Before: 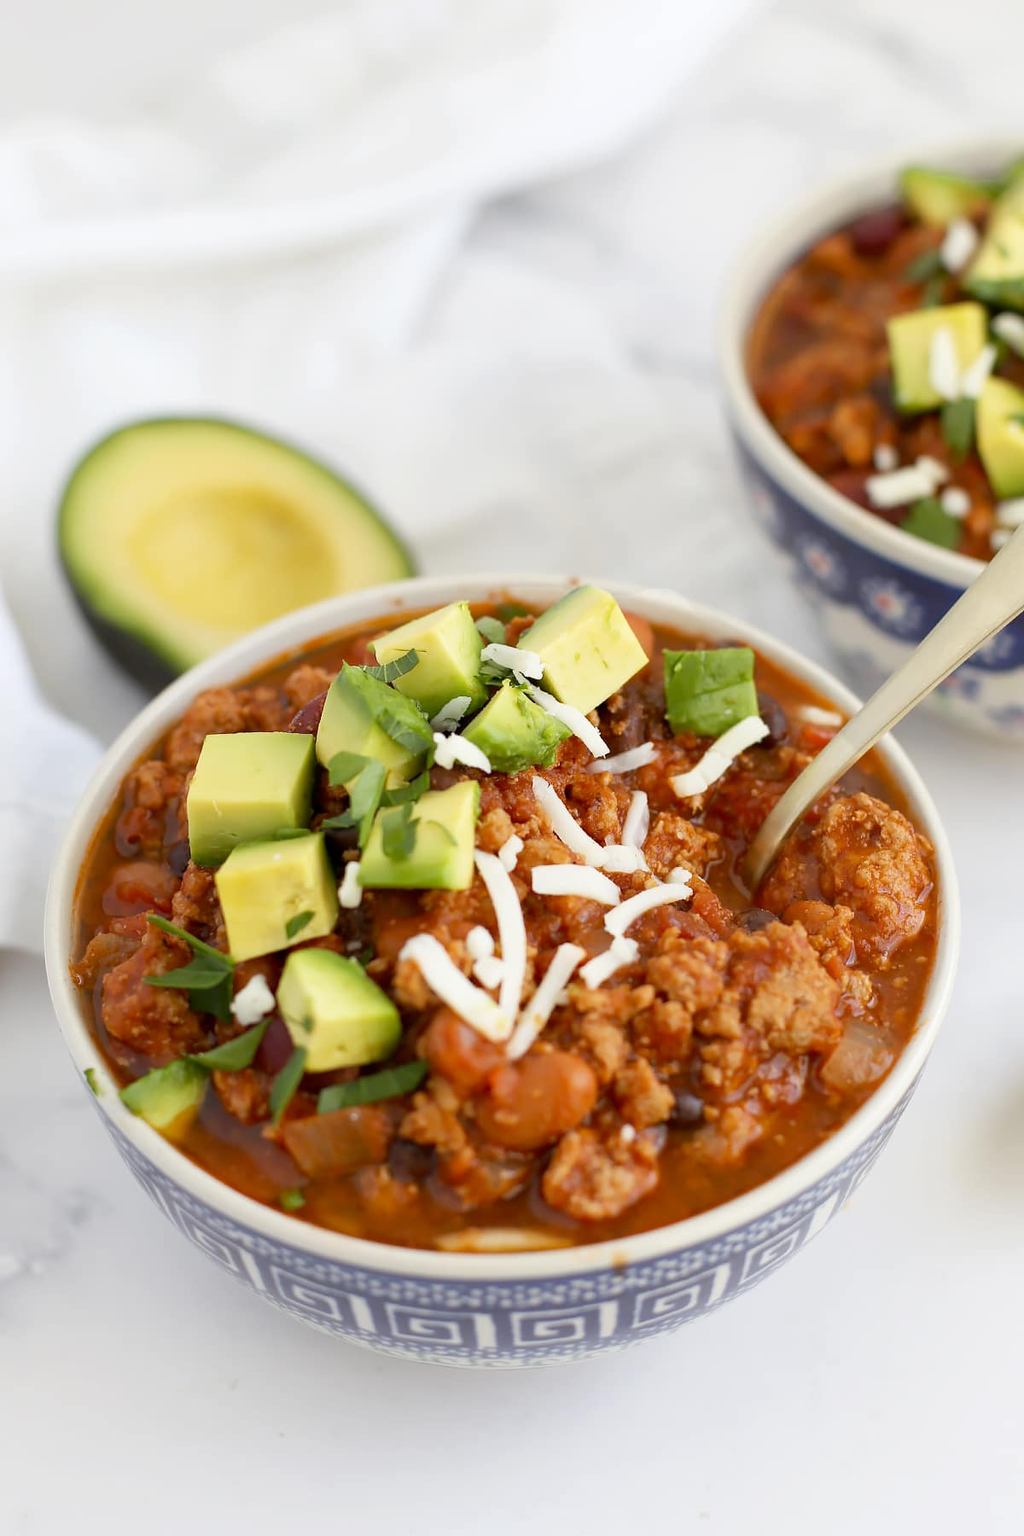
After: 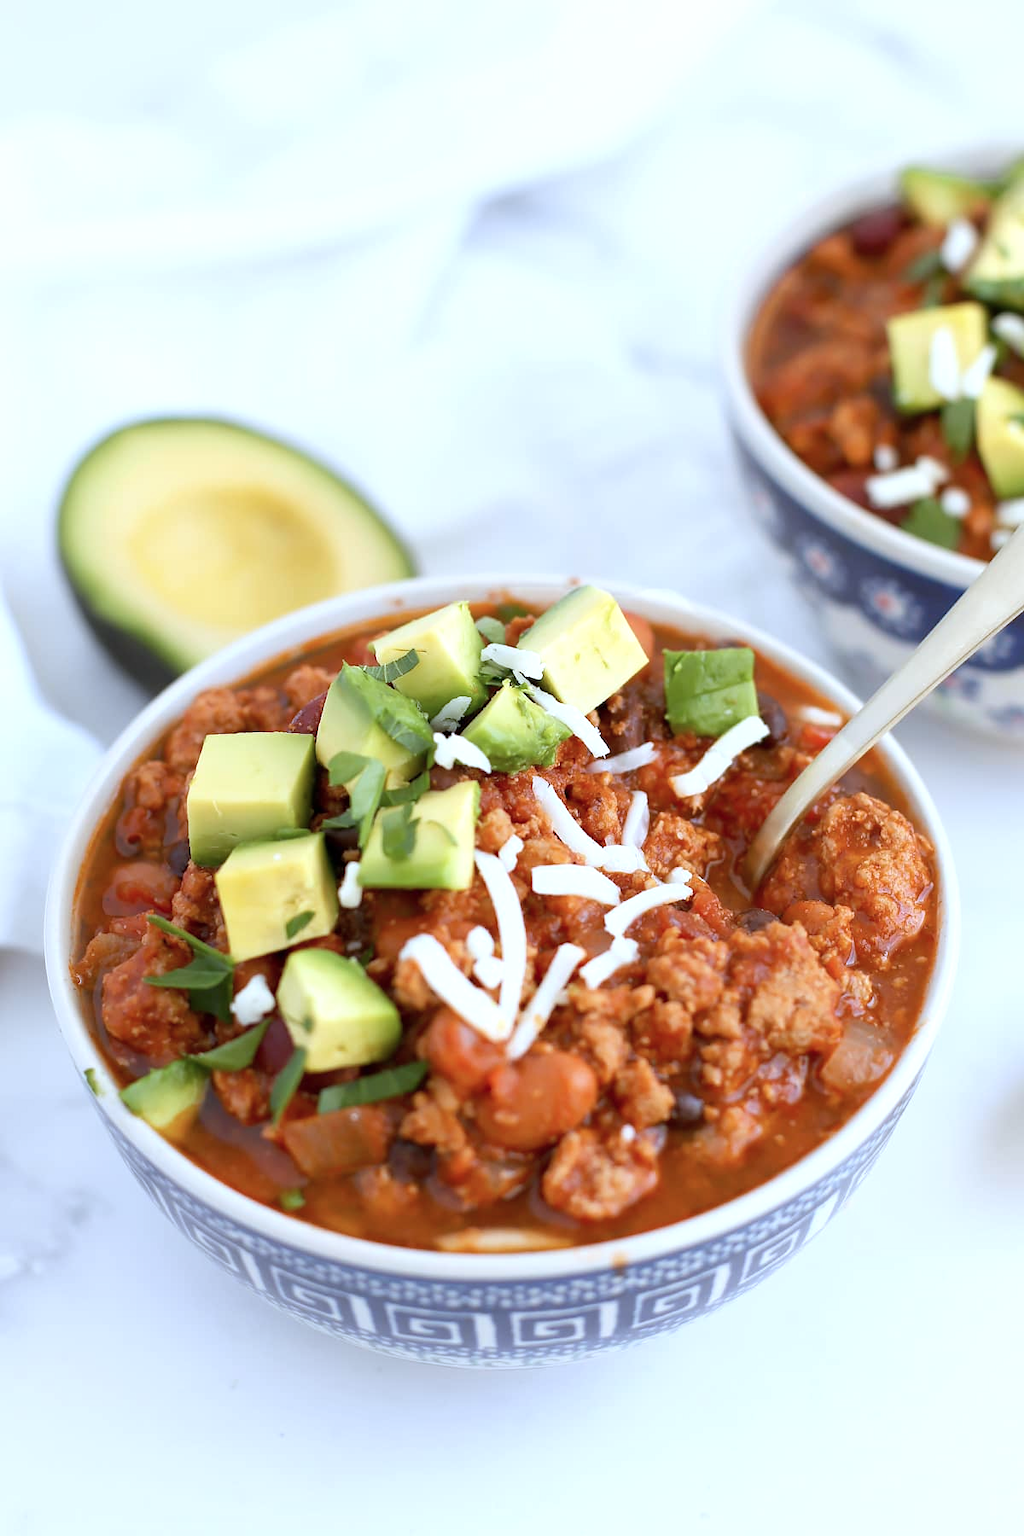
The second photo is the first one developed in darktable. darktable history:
color correction: highlights a* -2.24, highlights b* -18.1
exposure: exposure 0.29 EV, compensate highlight preservation false
